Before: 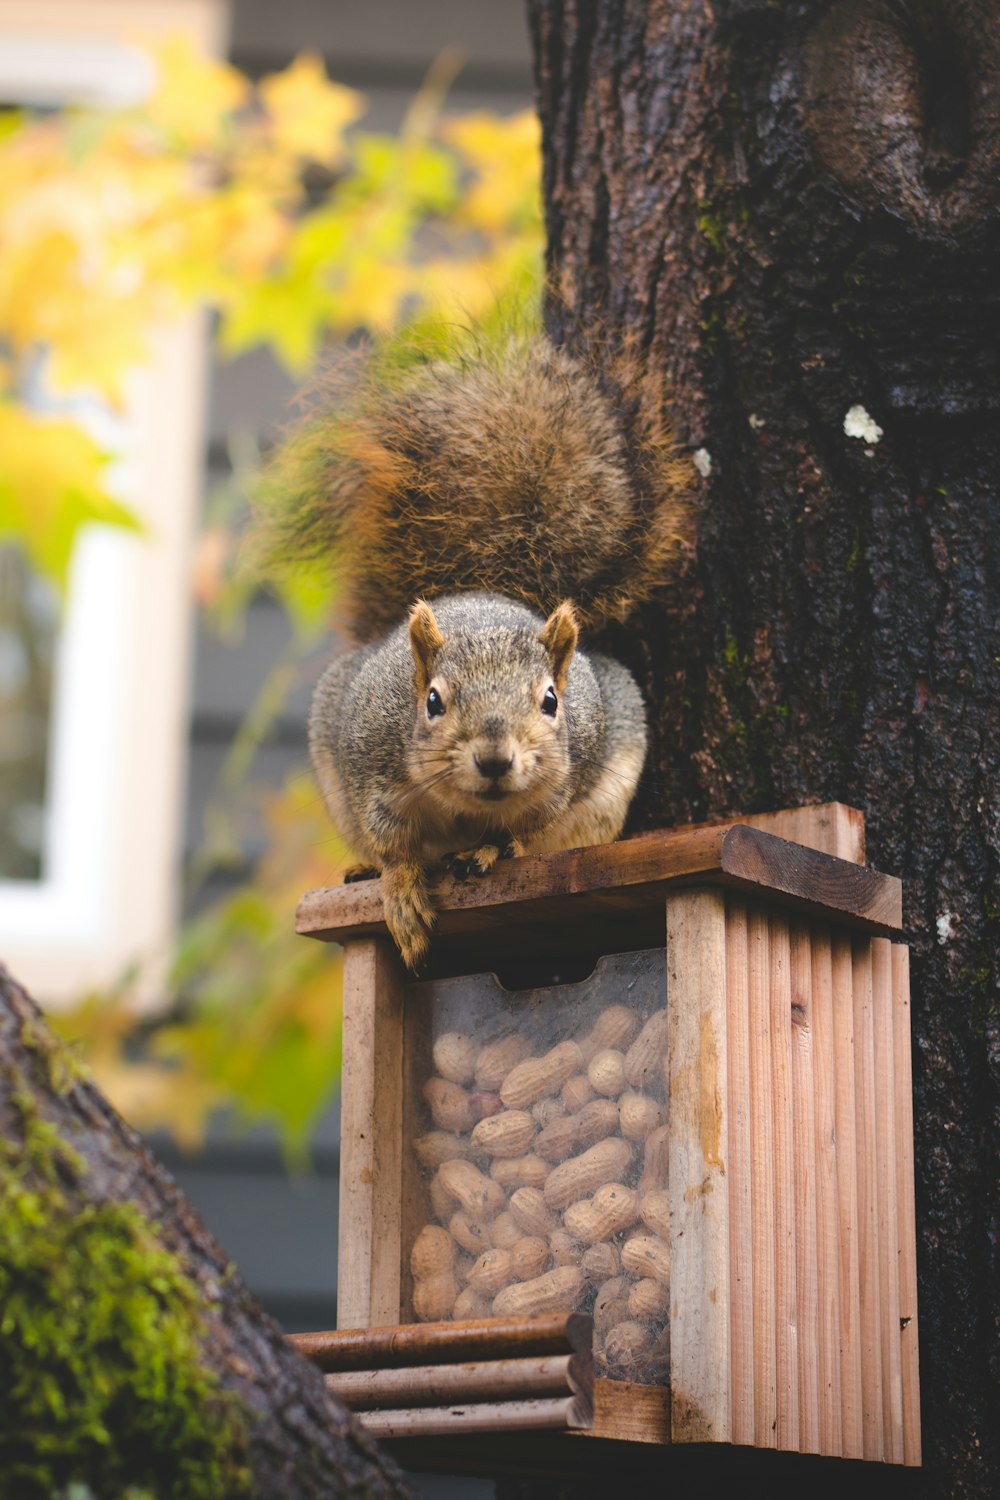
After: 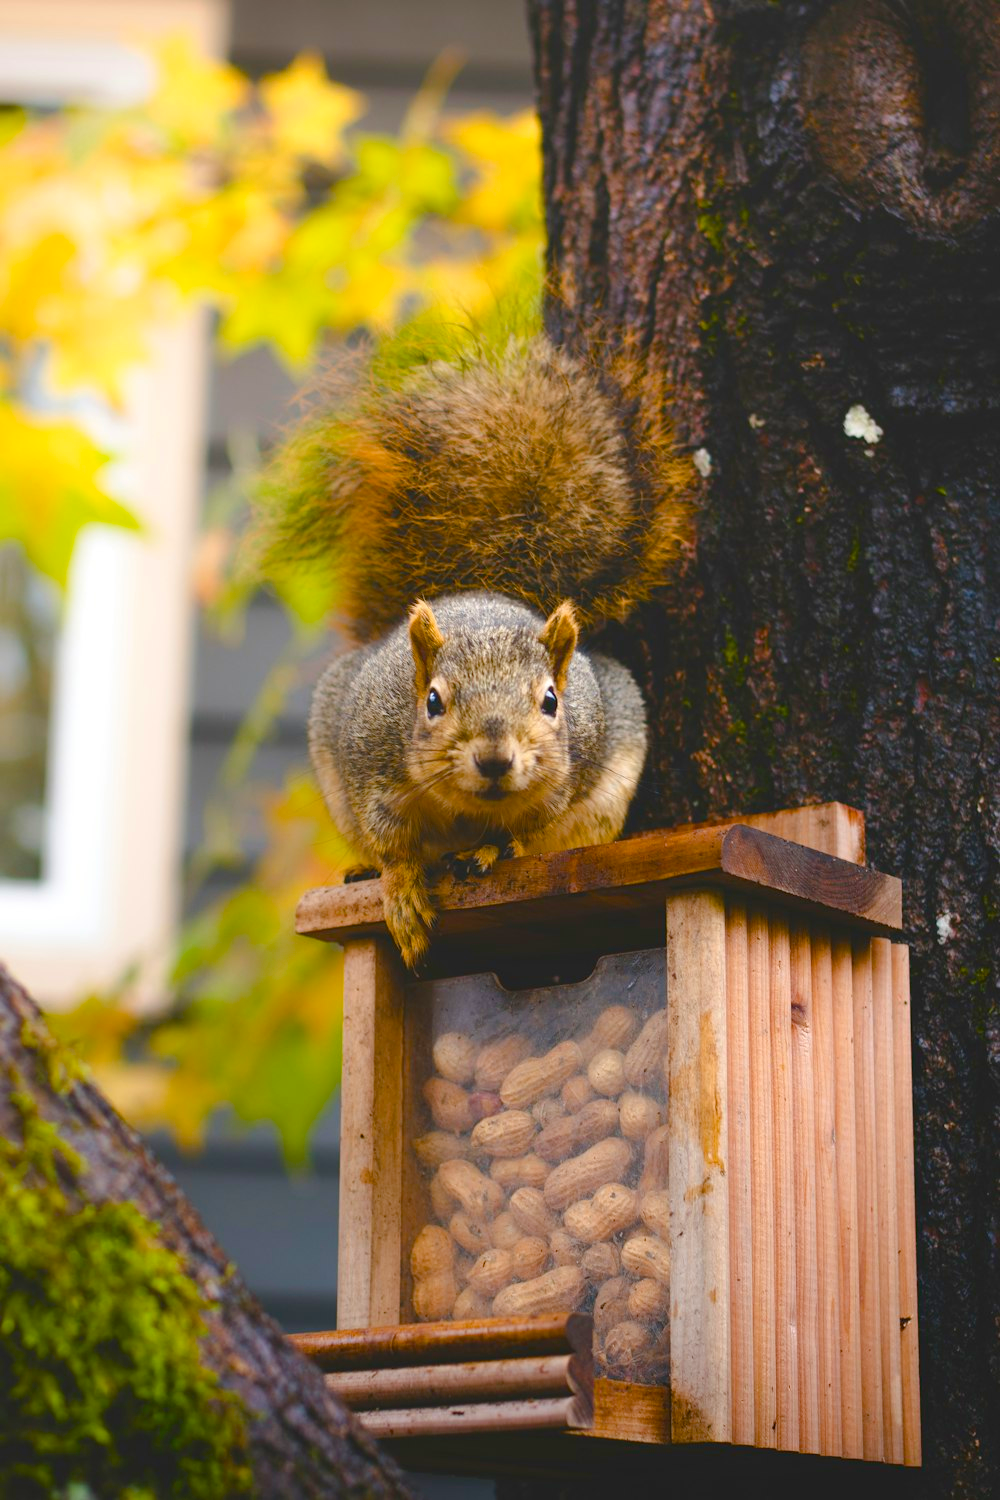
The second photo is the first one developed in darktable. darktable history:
color balance rgb: linear chroma grading › global chroma 18.9%, perceptual saturation grading › global saturation 20%, perceptual saturation grading › highlights -25%, perceptual saturation grading › shadows 50%, global vibrance 18.93%
tone equalizer: on, module defaults
